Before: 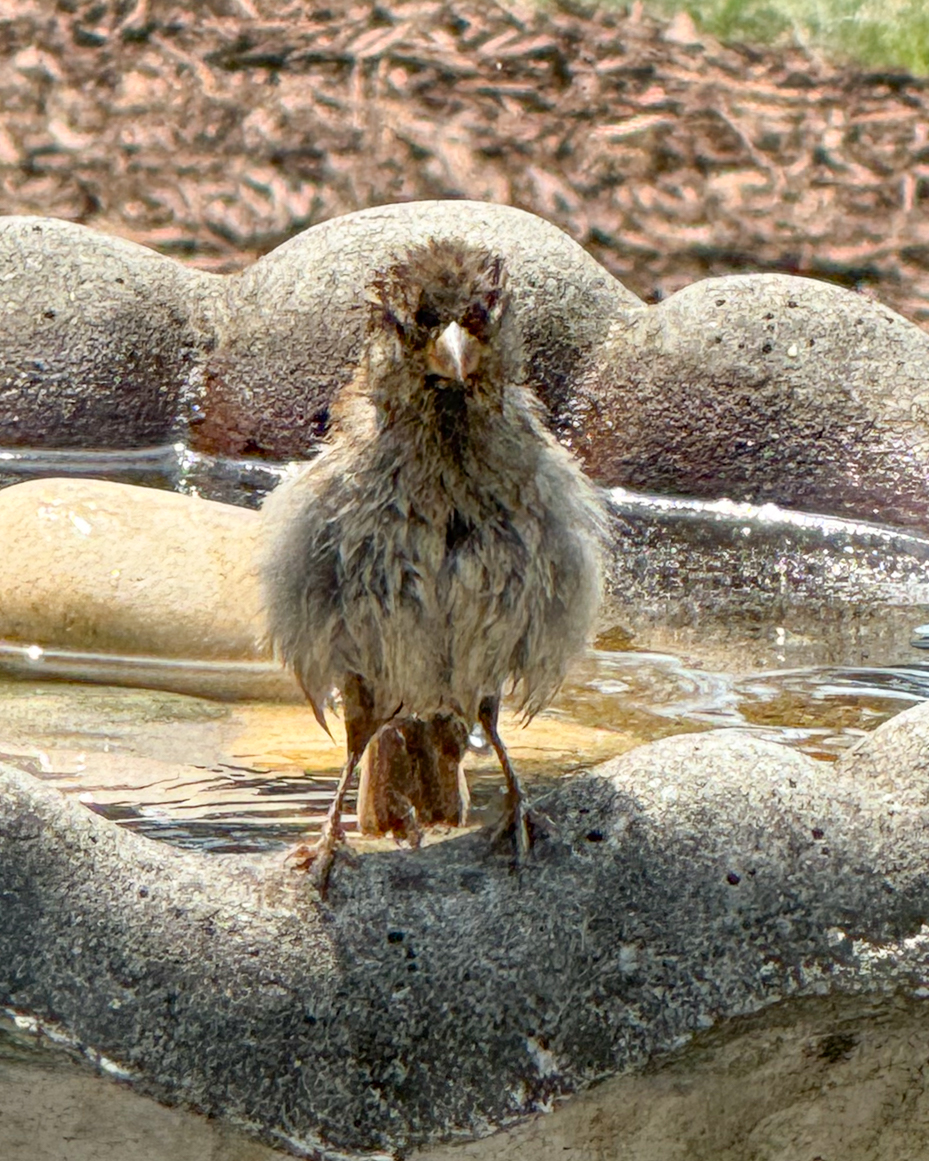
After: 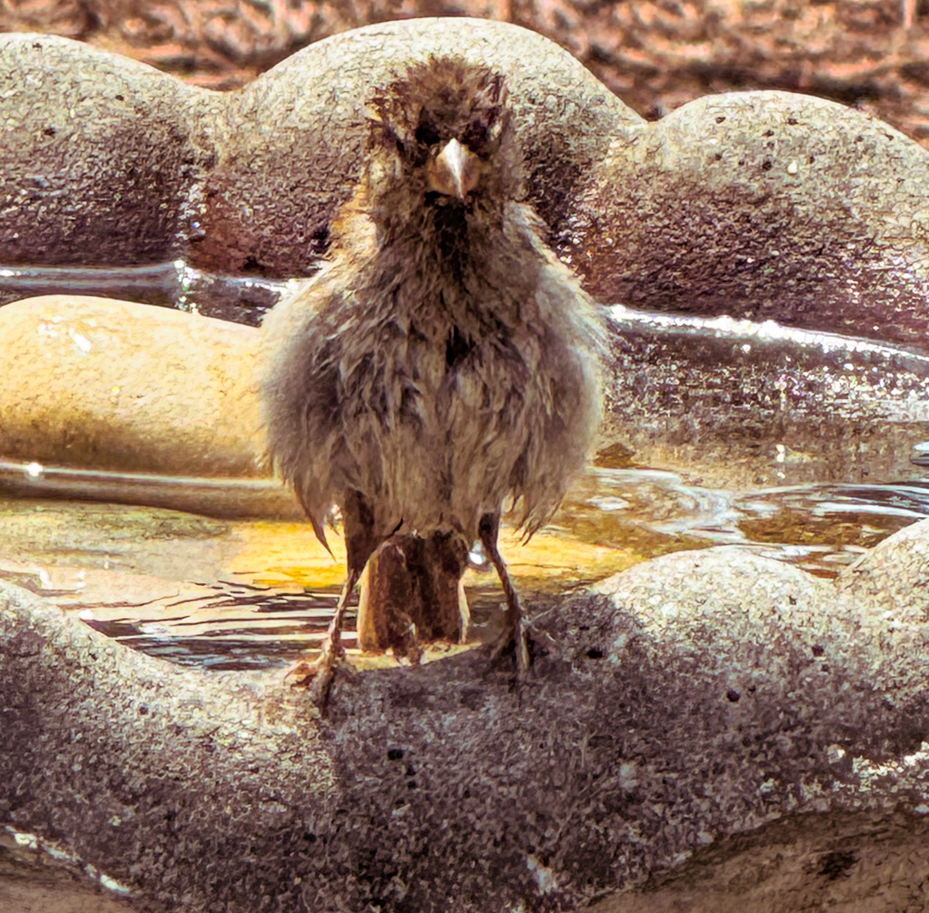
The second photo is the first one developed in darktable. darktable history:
color balance rgb: perceptual saturation grading › global saturation 40%, global vibrance 15%
crop and rotate: top 15.774%, bottom 5.506%
split-toning: shadows › saturation 0.41, highlights › saturation 0, compress 33.55%
shadows and highlights: shadows 5, soften with gaussian
